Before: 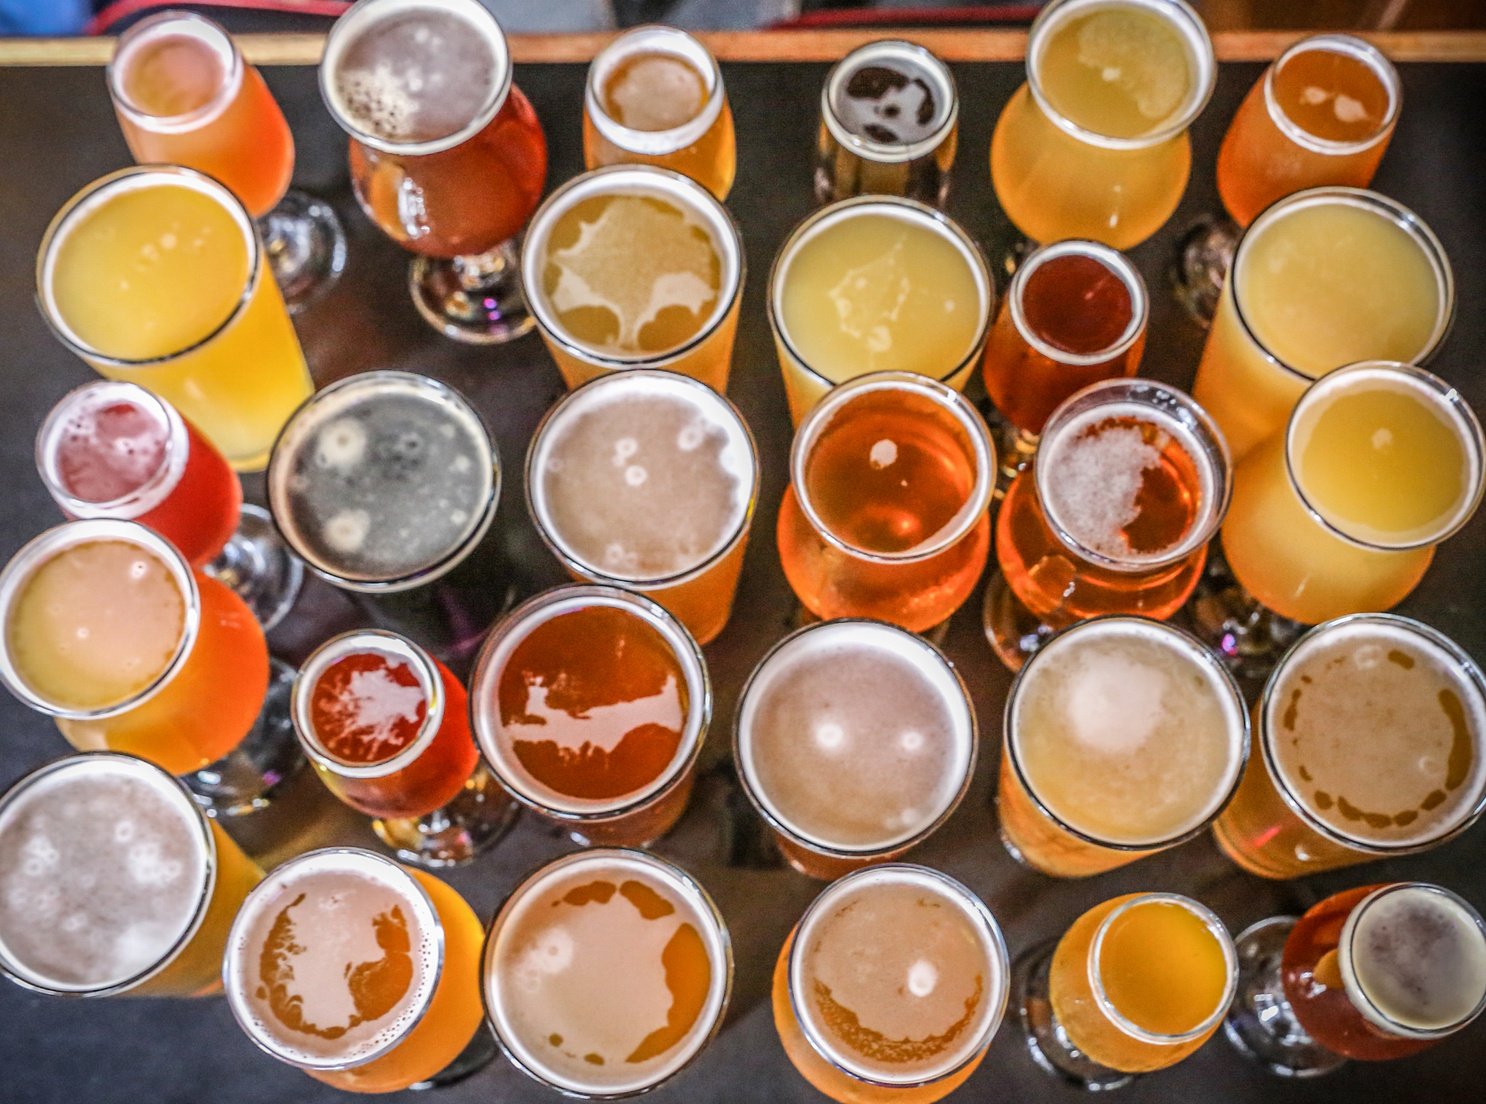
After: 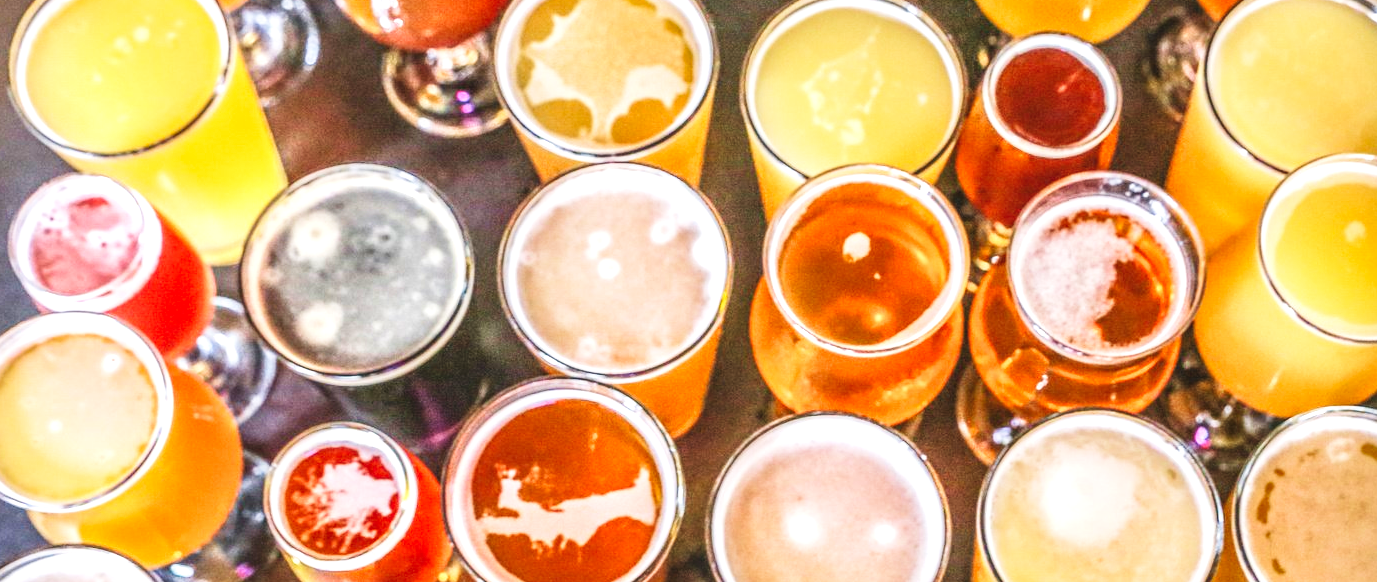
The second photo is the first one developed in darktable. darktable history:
contrast brightness saturation: contrast 0.077, saturation 0.2
exposure: black level correction -0.005, exposure 0.611 EV, compensate exposure bias true, compensate highlight preservation false
crop: left 1.823%, top 18.836%, right 5.47%, bottom 28.358%
local contrast: on, module defaults
base curve: curves: ch0 [(0, 0) (0.204, 0.334) (0.55, 0.733) (1, 1)], preserve colors none
velvia: strength 24.74%
